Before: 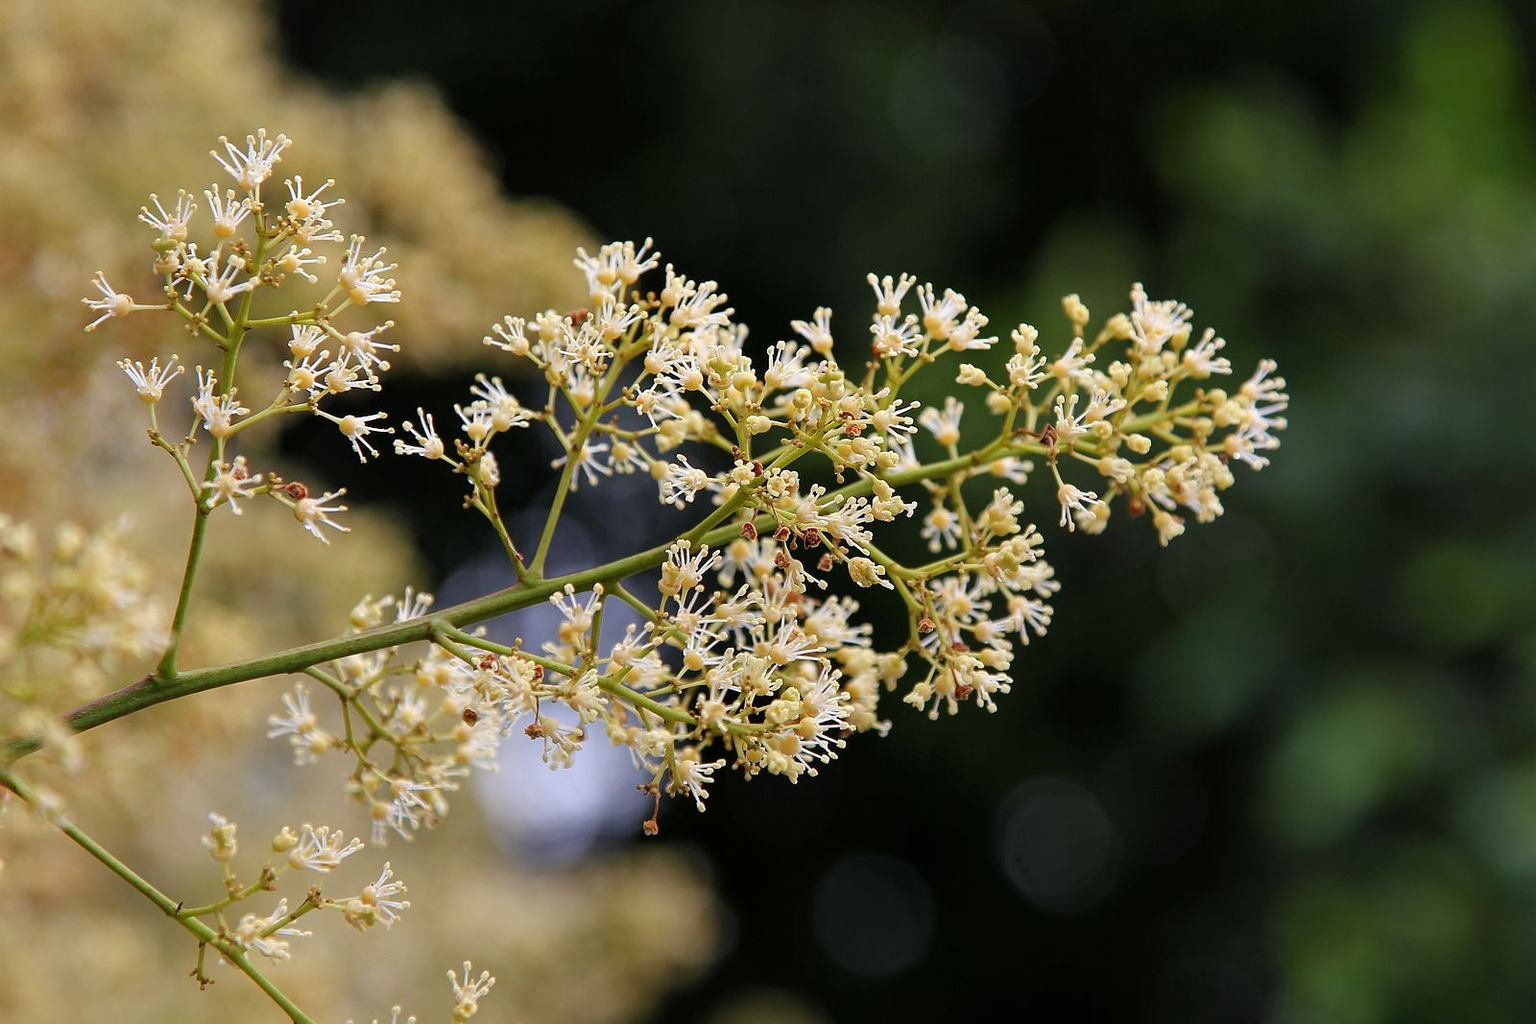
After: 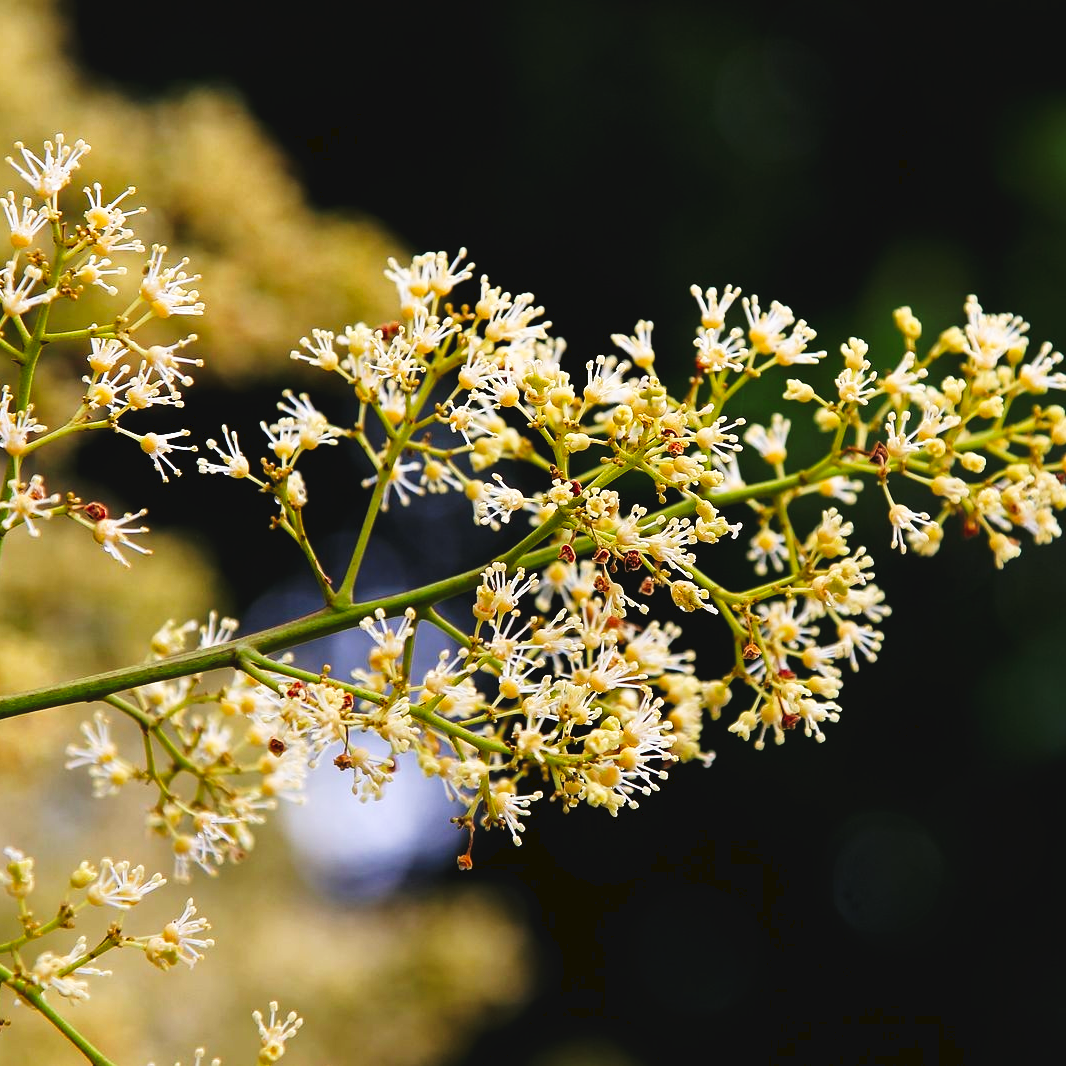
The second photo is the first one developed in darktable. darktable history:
contrast brightness saturation: saturation 0.13
tone curve: curves: ch0 [(0, 0) (0.003, 0.047) (0.011, 0.047) (0.025, 0.049) (0.044, 0.051) (0.069, 0.055) (0.1, 0.066) (0.136, 0.089) (0.177, 0.12) (0.224, 0.155) (0.277, 0.205) (0.335, 0.281) (0.399, 0.37) (0.468, 0.47) (0.543, 0.574) (0.623, 0.687) (0.709, 0.801) (0.801, 0.89) (0.898, 0.963) (1, 1)], preserve colors none
crop and rotate: left 13.409%, right 19.924%
